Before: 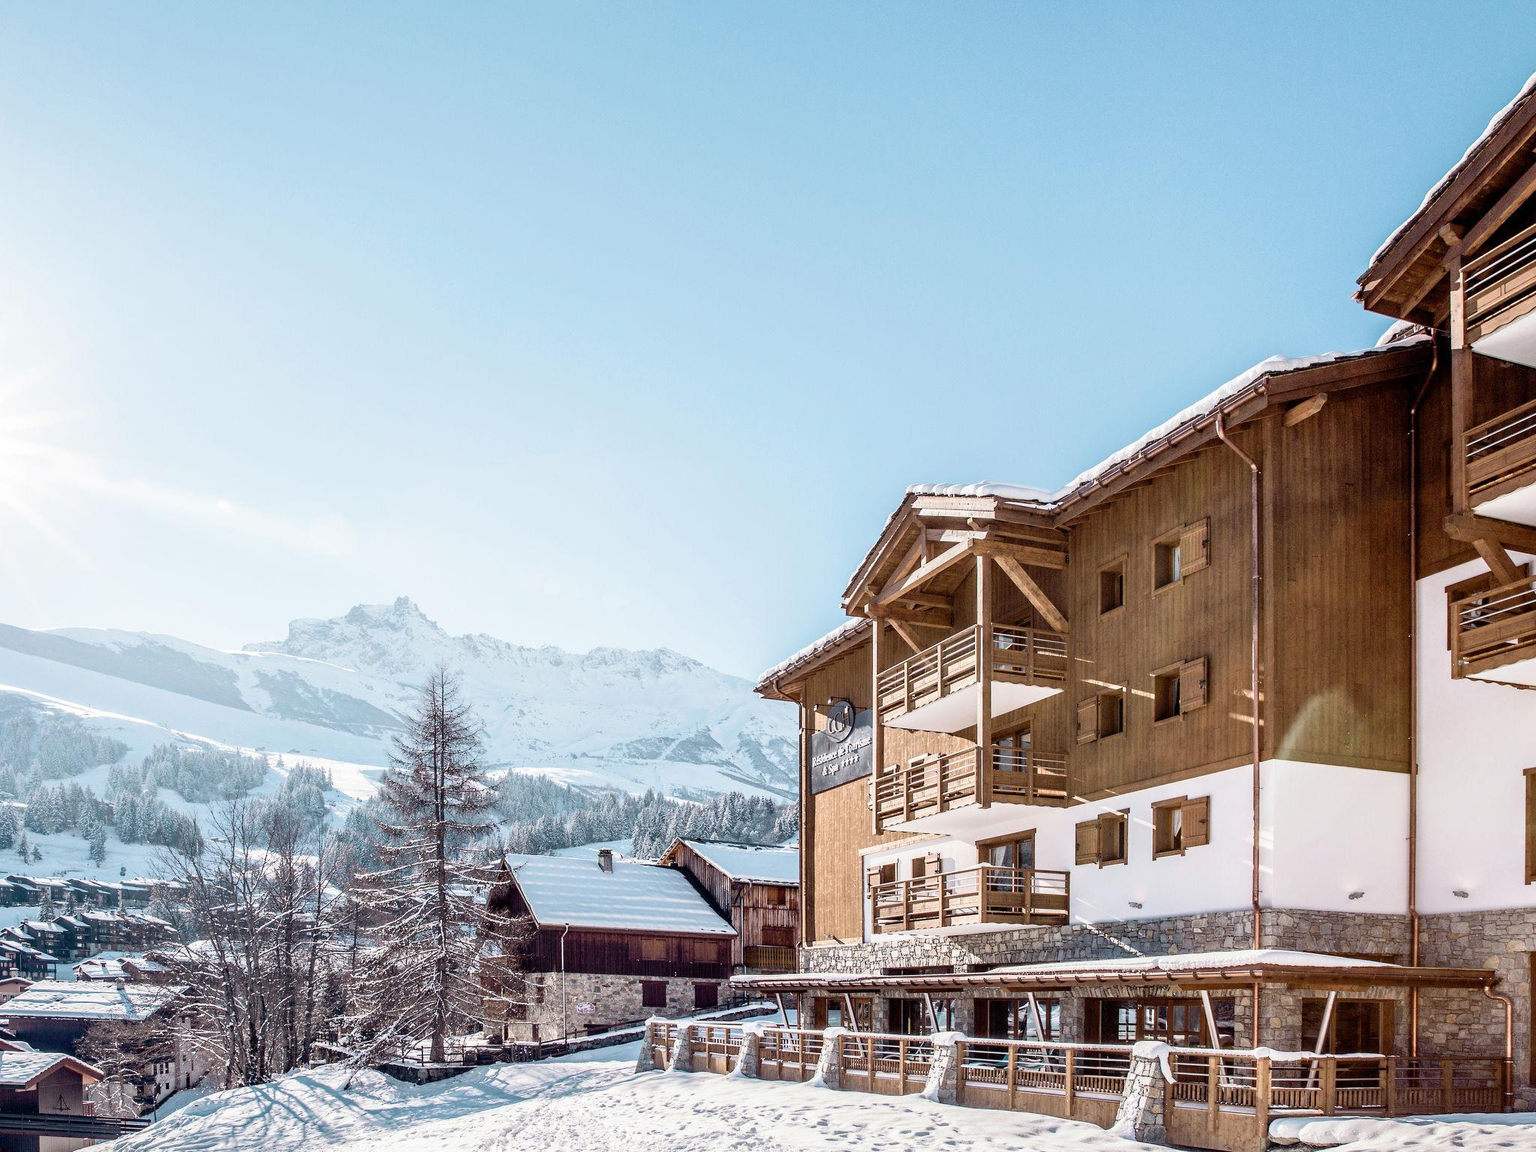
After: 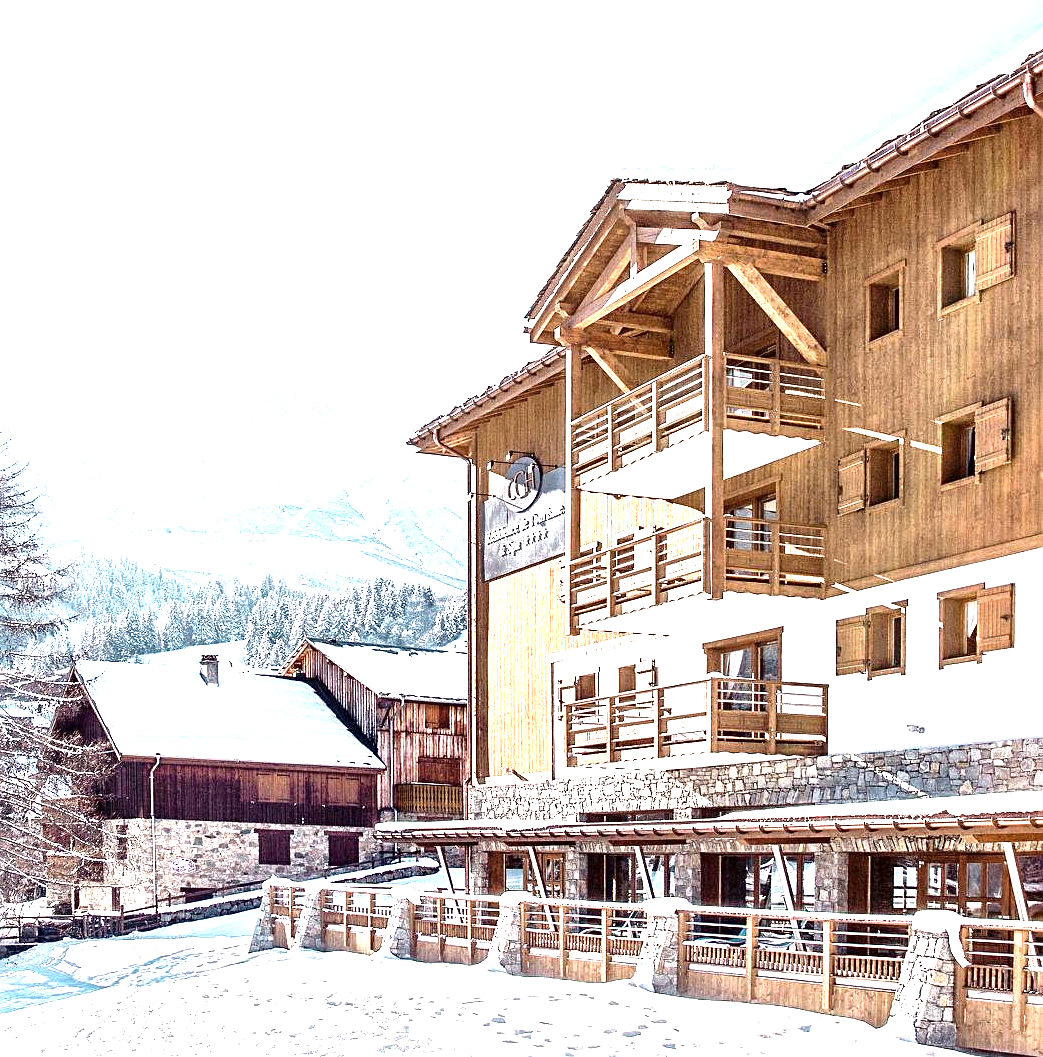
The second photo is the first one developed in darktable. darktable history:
crop and rotate: left 29.237%, top 31.152%, right 19.807%
local contrast: mode bilateral grid, contrast 20, coarseness 50, detail 141%, midtone range 0.2
sharpen: on, module defaults
exposure: black level correction 0, exposure 1.45 EV, compensate exposure bias true, compensate highlight preservation false
